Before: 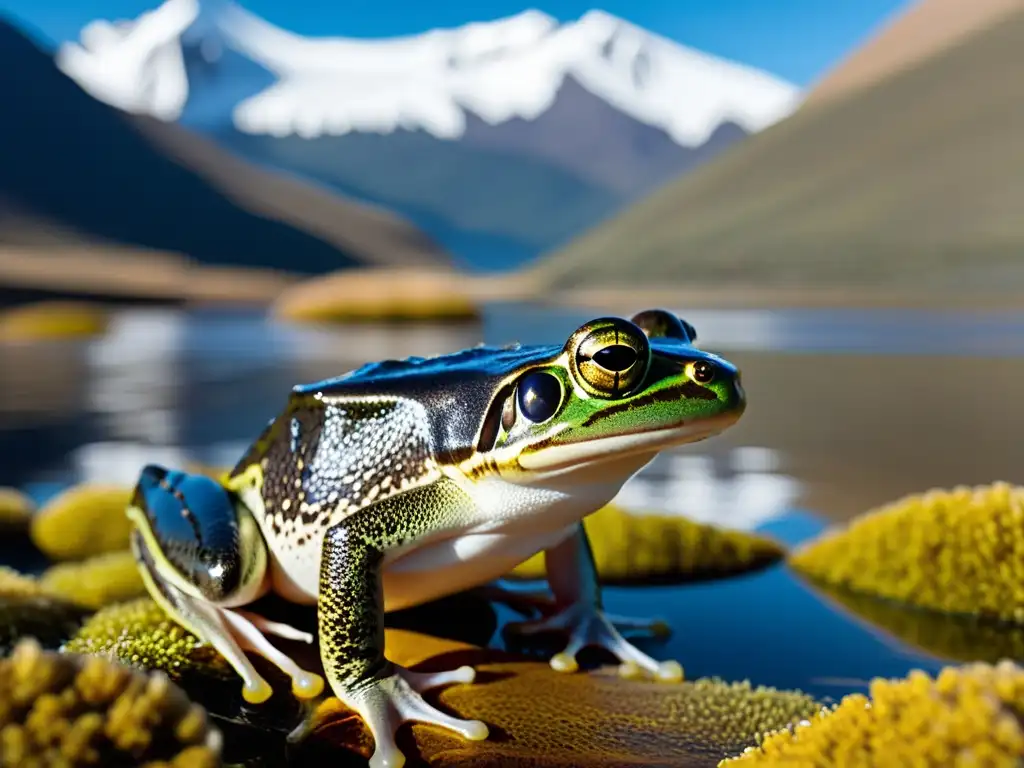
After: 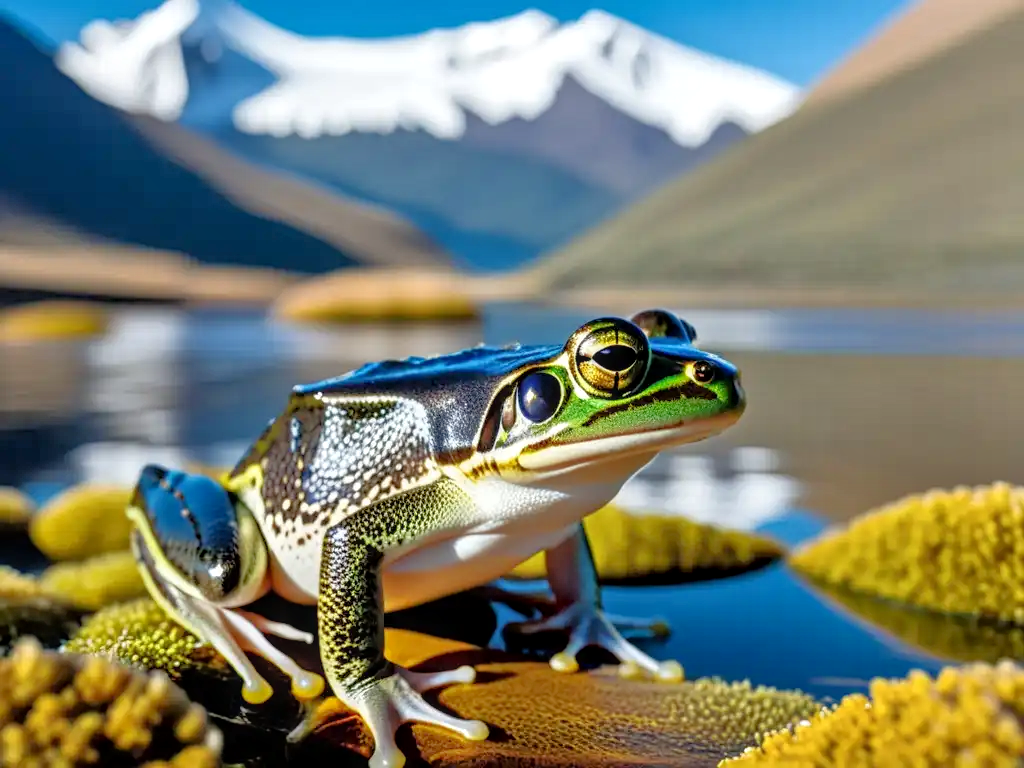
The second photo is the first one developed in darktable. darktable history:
tone equalizer: -7 EV 0.164 EV, -6 EV 0.608 EV, -5 EV 1.14 EV, -4 EV 1.36 EV, -3 EV 1.16 EV, -2 EV 0.6 EV, -1 EV 0.16 EV
local contrast: on, module defaults
